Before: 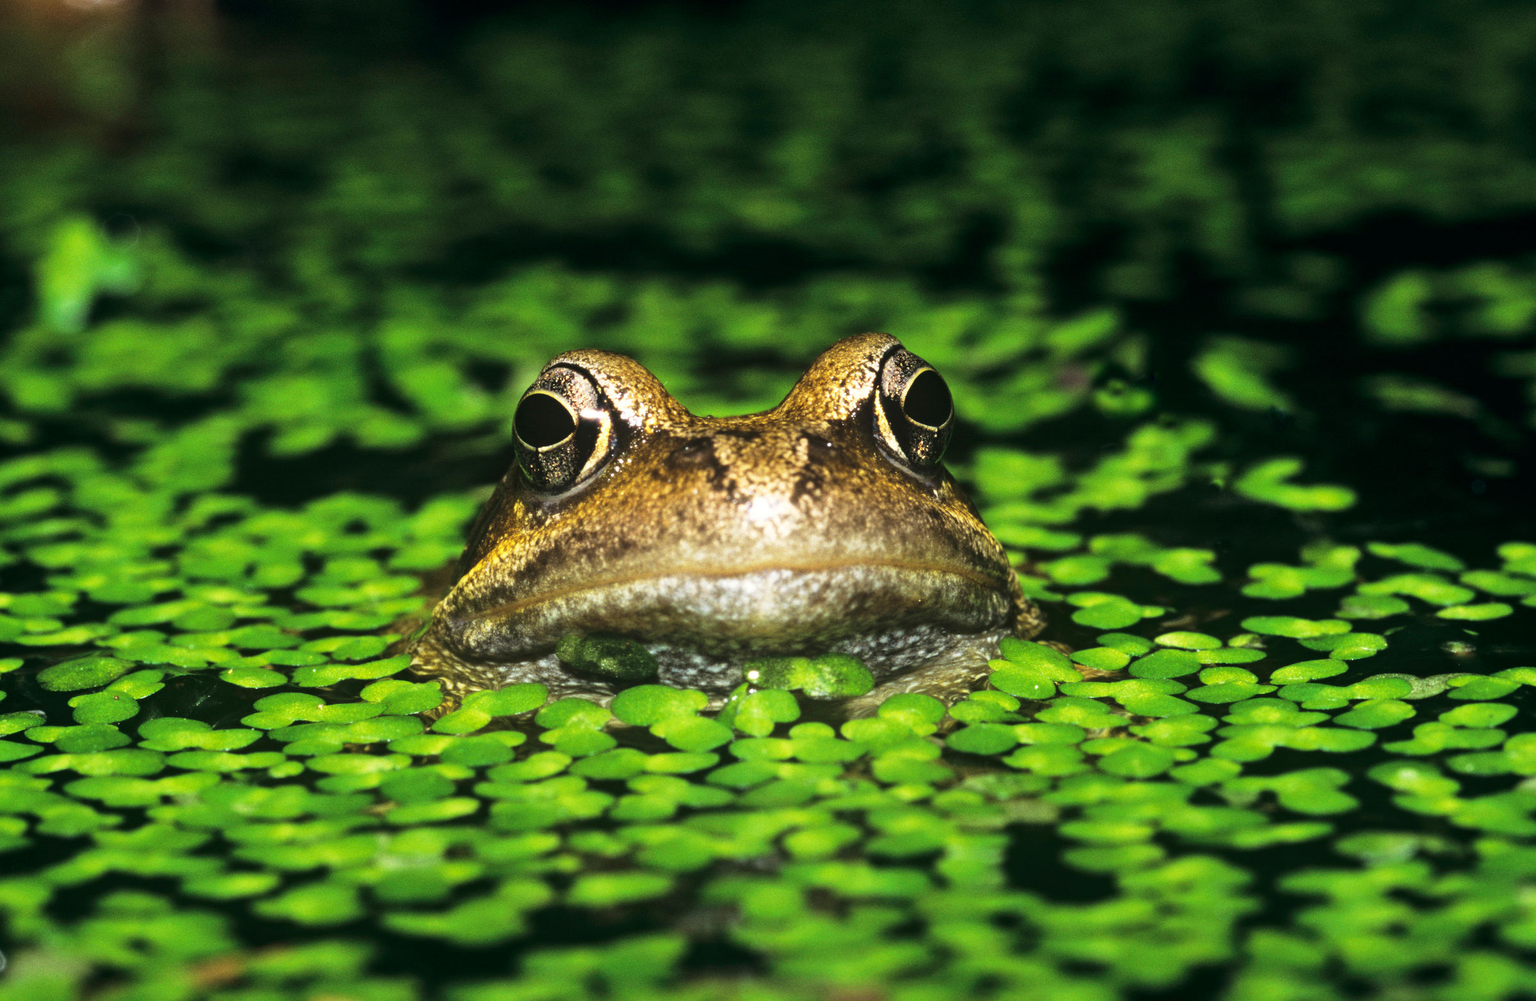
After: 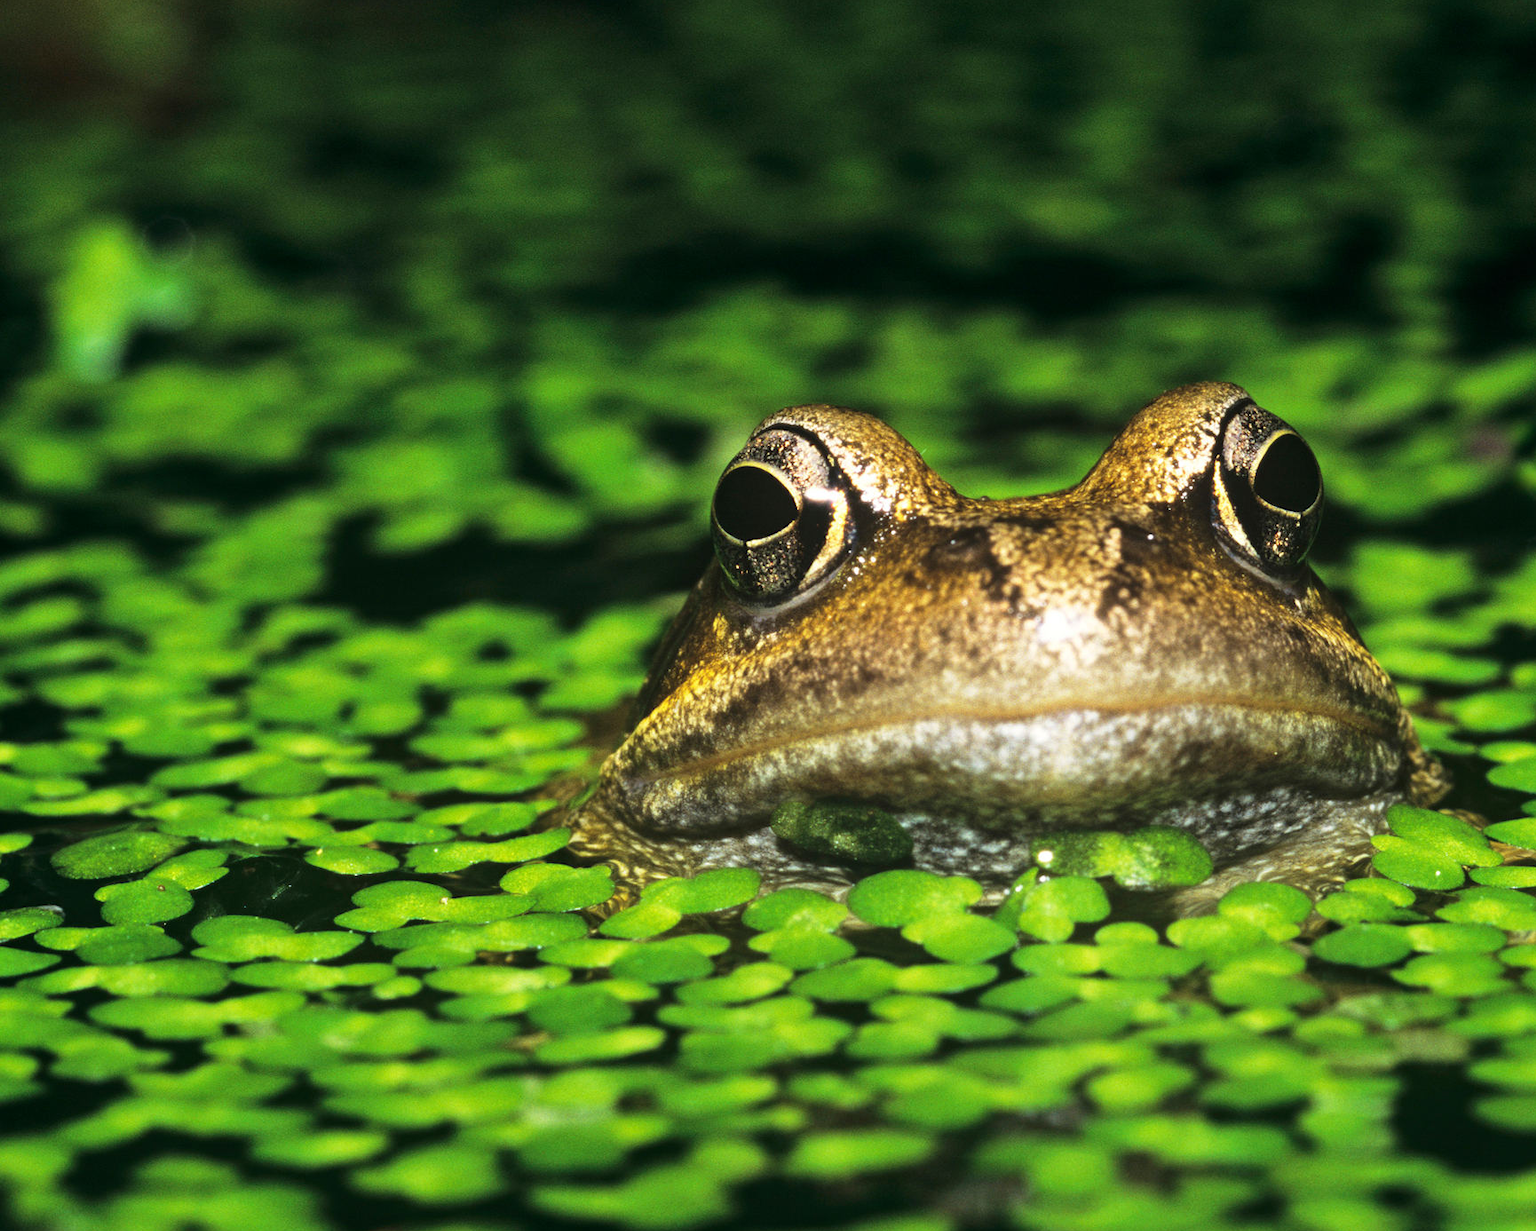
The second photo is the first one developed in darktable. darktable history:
crop: top 5.777%, right 27.876%, bottom 5.53%
